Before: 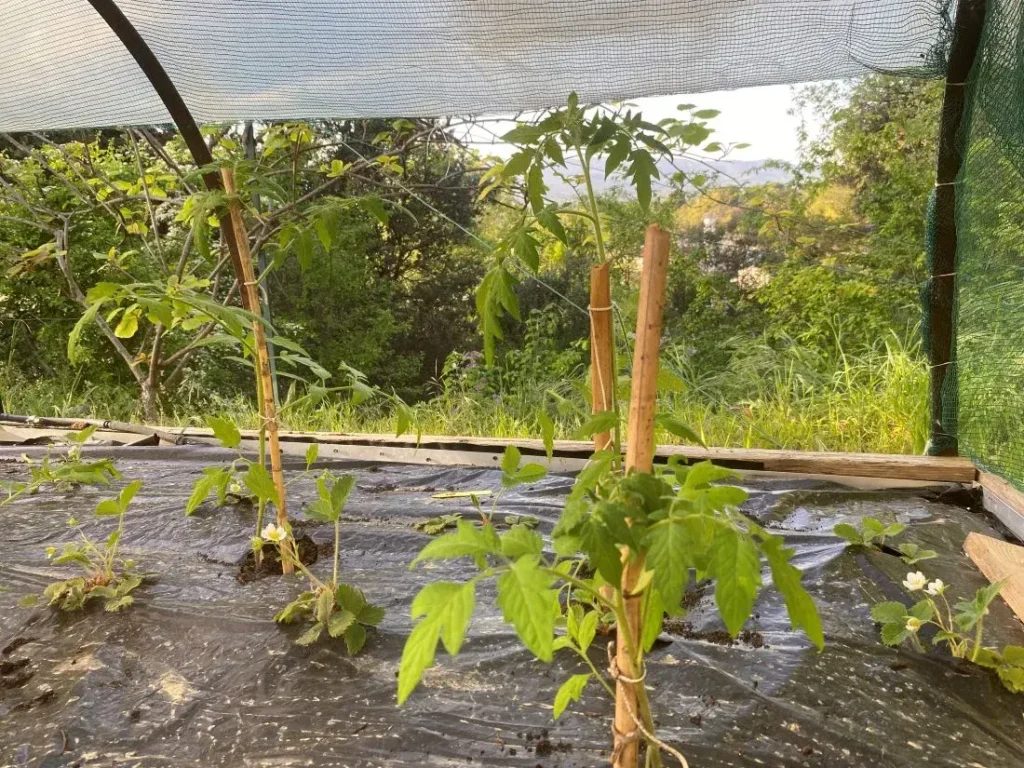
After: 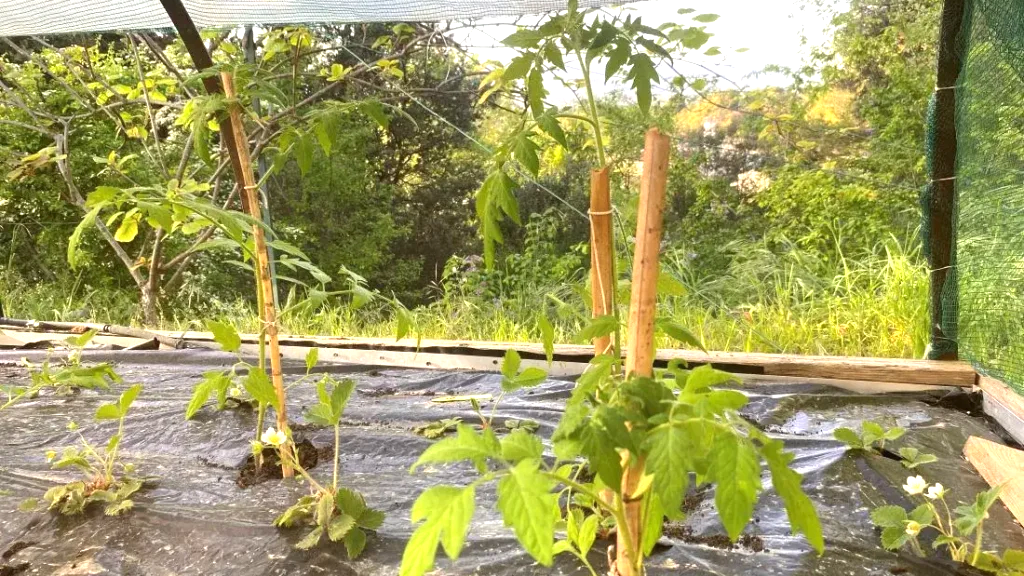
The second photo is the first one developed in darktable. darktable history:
exposure: black level correction 0, exposure 0.7 EV, compensate exposure bias true, compensate highlight preservation false
crop and rotate: top 12.5%, bottom 12.5%
